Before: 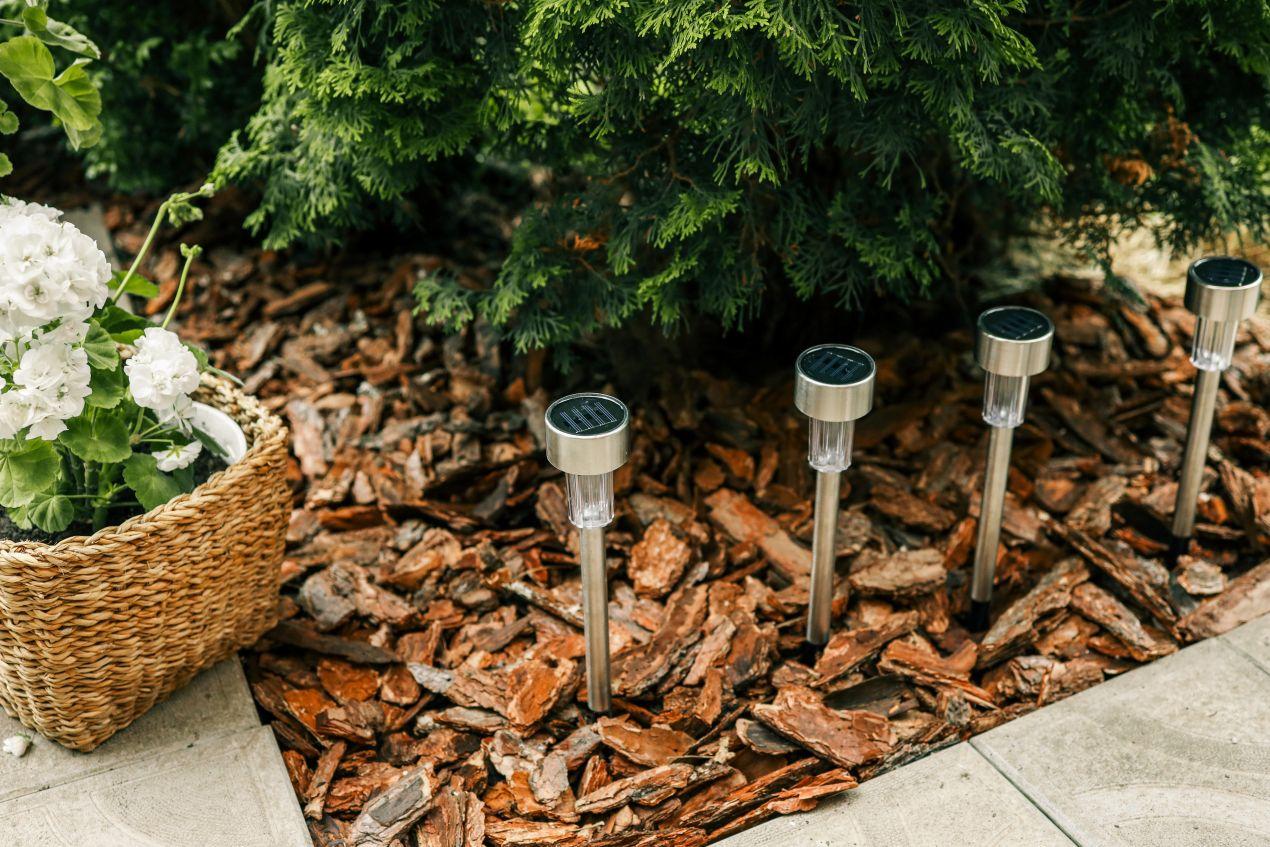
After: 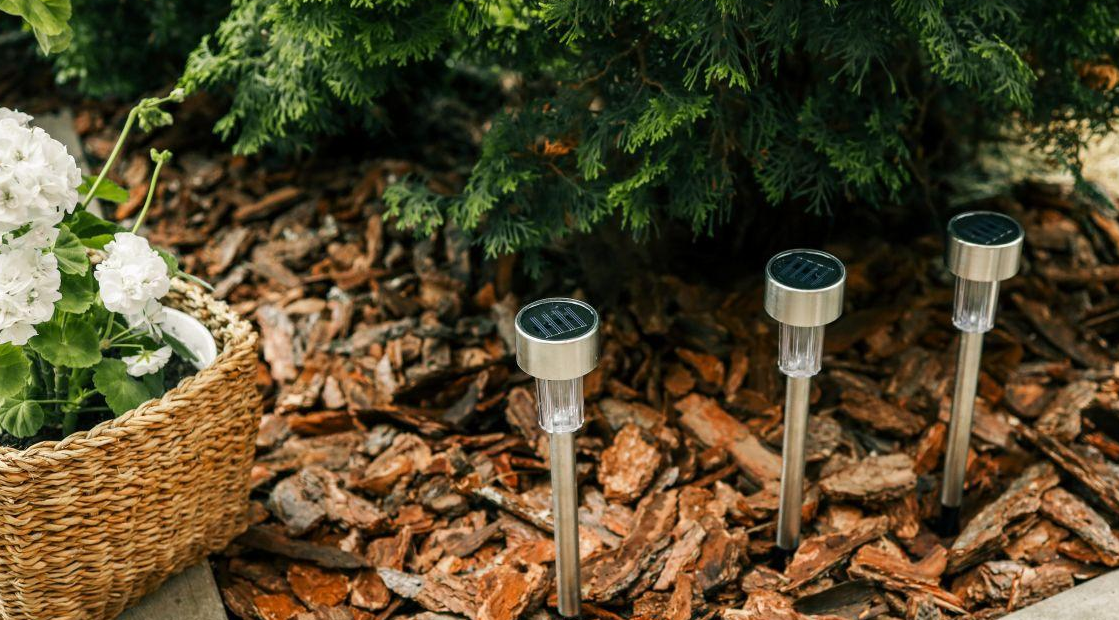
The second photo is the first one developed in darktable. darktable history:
crop and rotate: left 2.394%, top 11.232%, right 9.428%, bottom 15.473%
